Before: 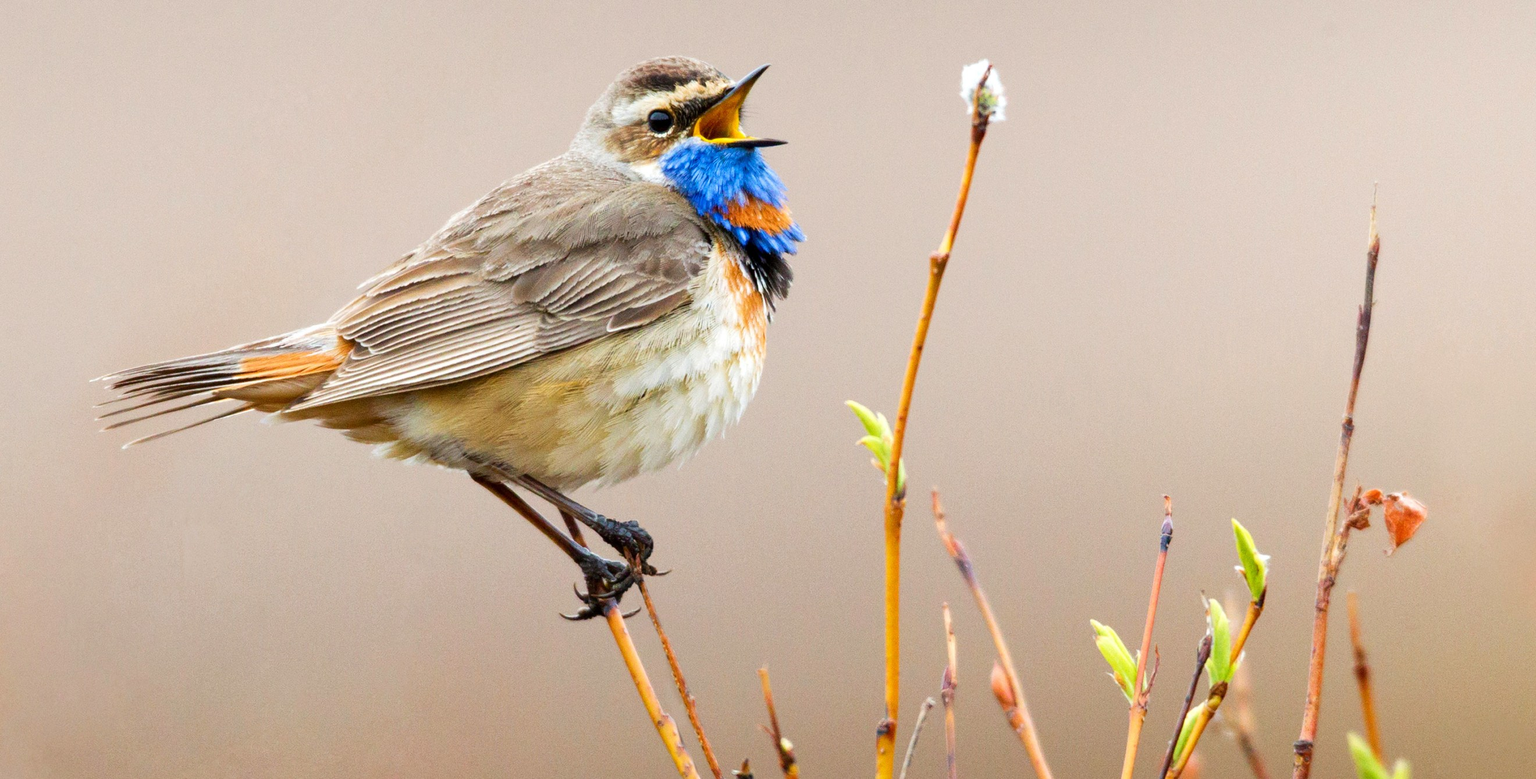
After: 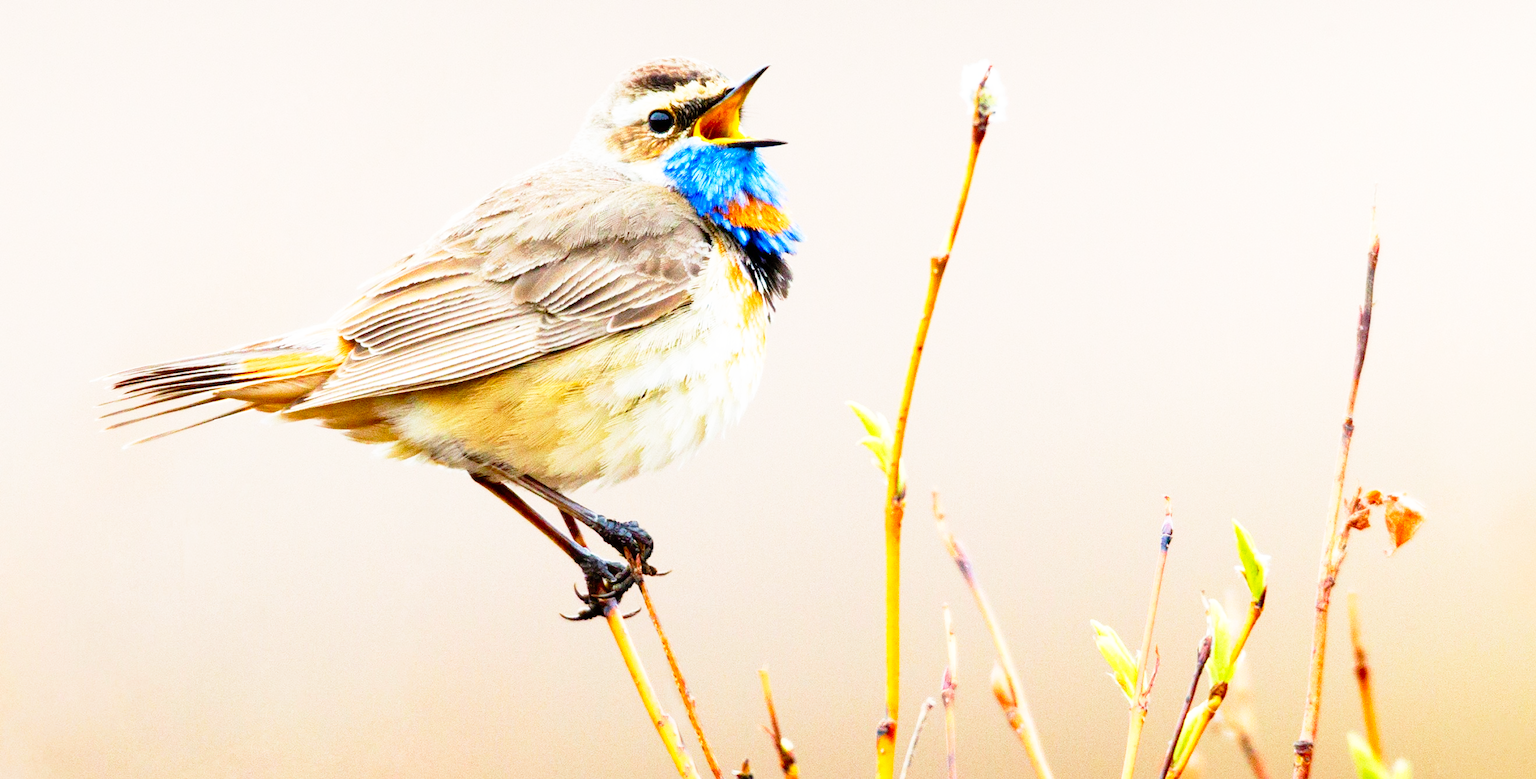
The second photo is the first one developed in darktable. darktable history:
base curve: curves: ch0 [(0, 0) (0.012, 0.01) (0.073, 0.168) (0.31, 0.711) (0.645, 0.957) (1, 1)], preserve colors none
contrast brightness saturation: saturation 0.18
